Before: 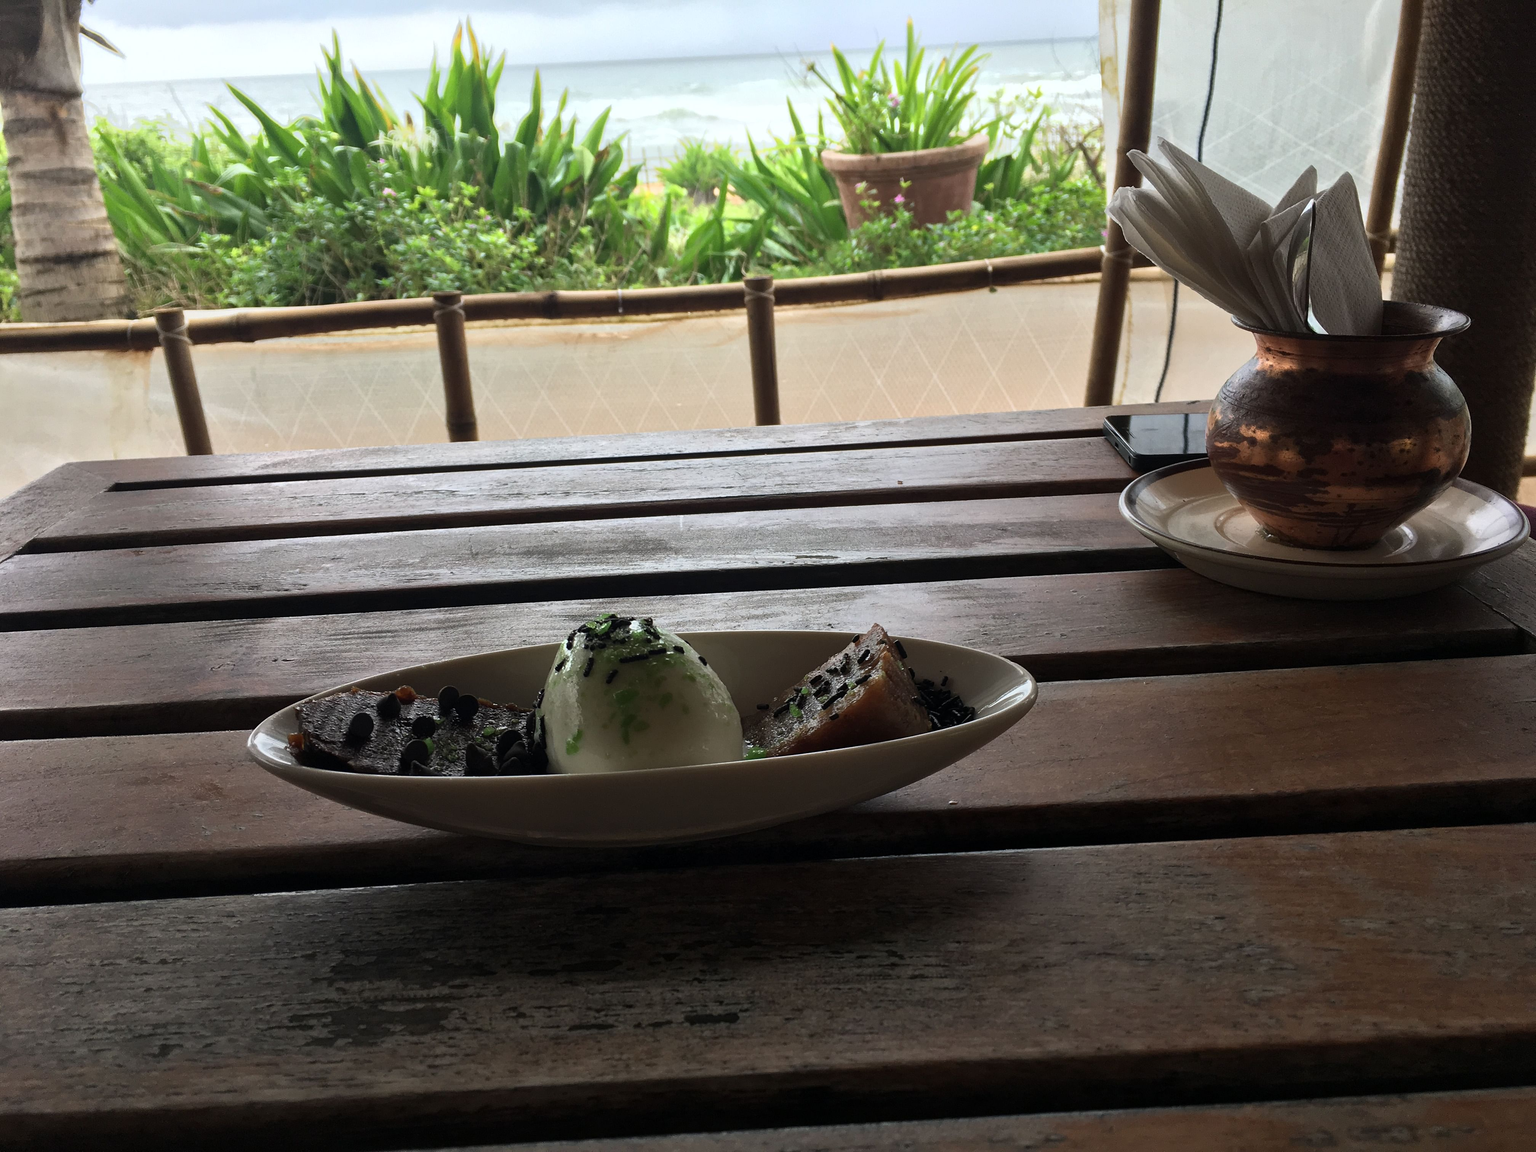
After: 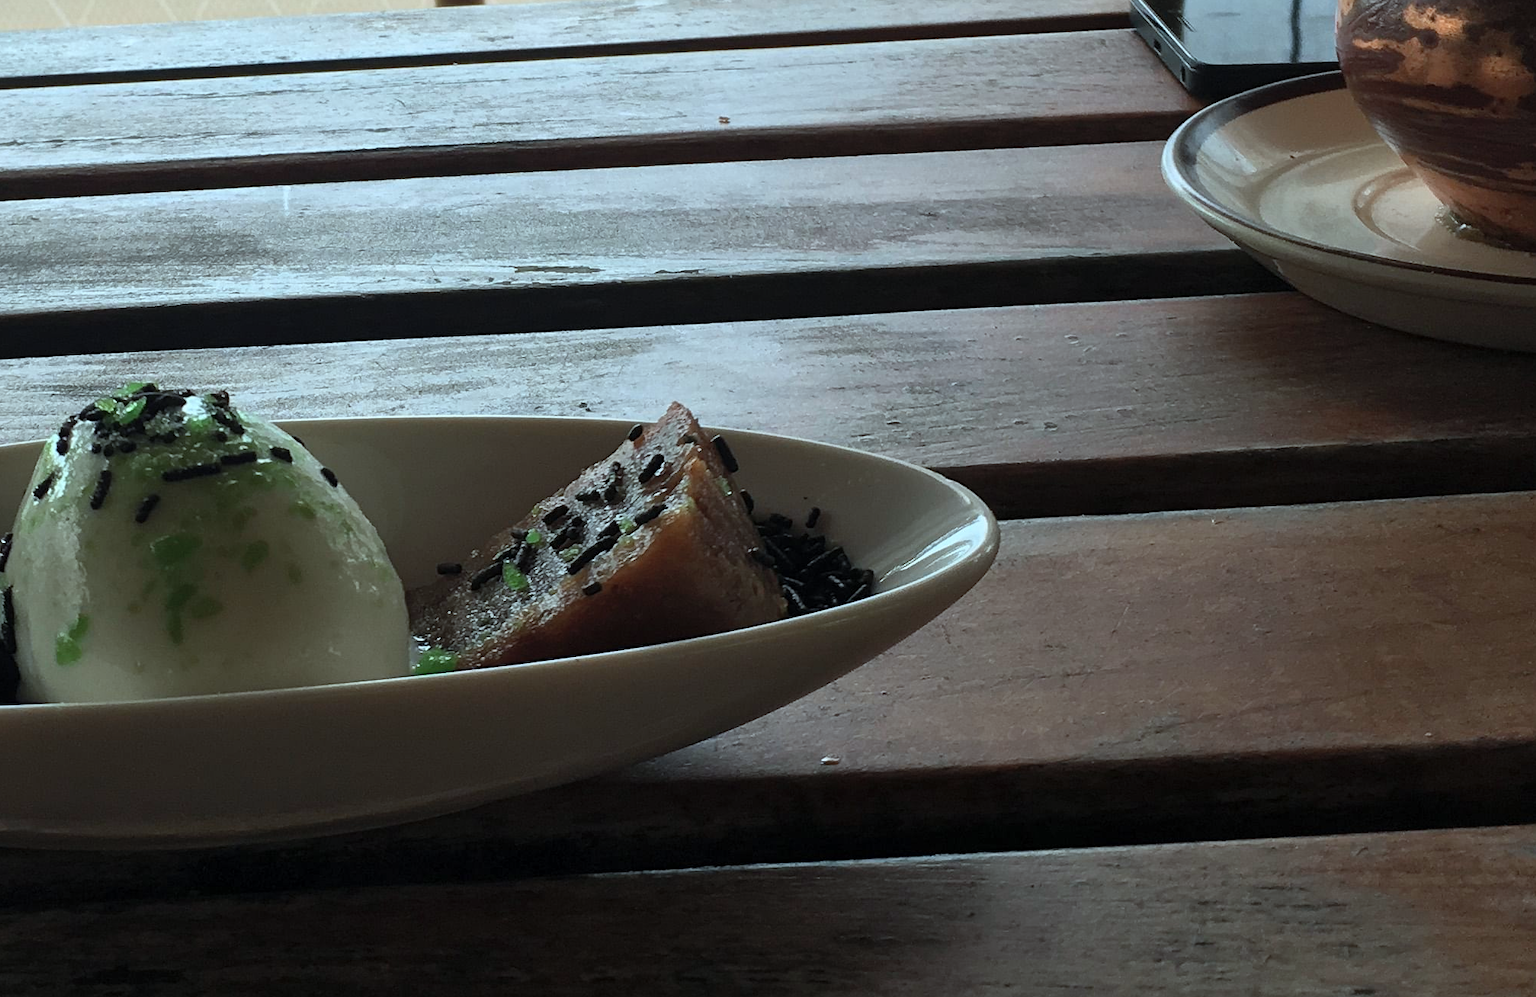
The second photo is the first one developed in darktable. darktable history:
contrast brightness saturation: contrast 0.027, brightness 0.058, saturation 0.123
crop: left 35.065%, top 36.706%, right 14.937%, bottom 19.994%
color correction: highlights a* -10.05, highlights b* -9.74
